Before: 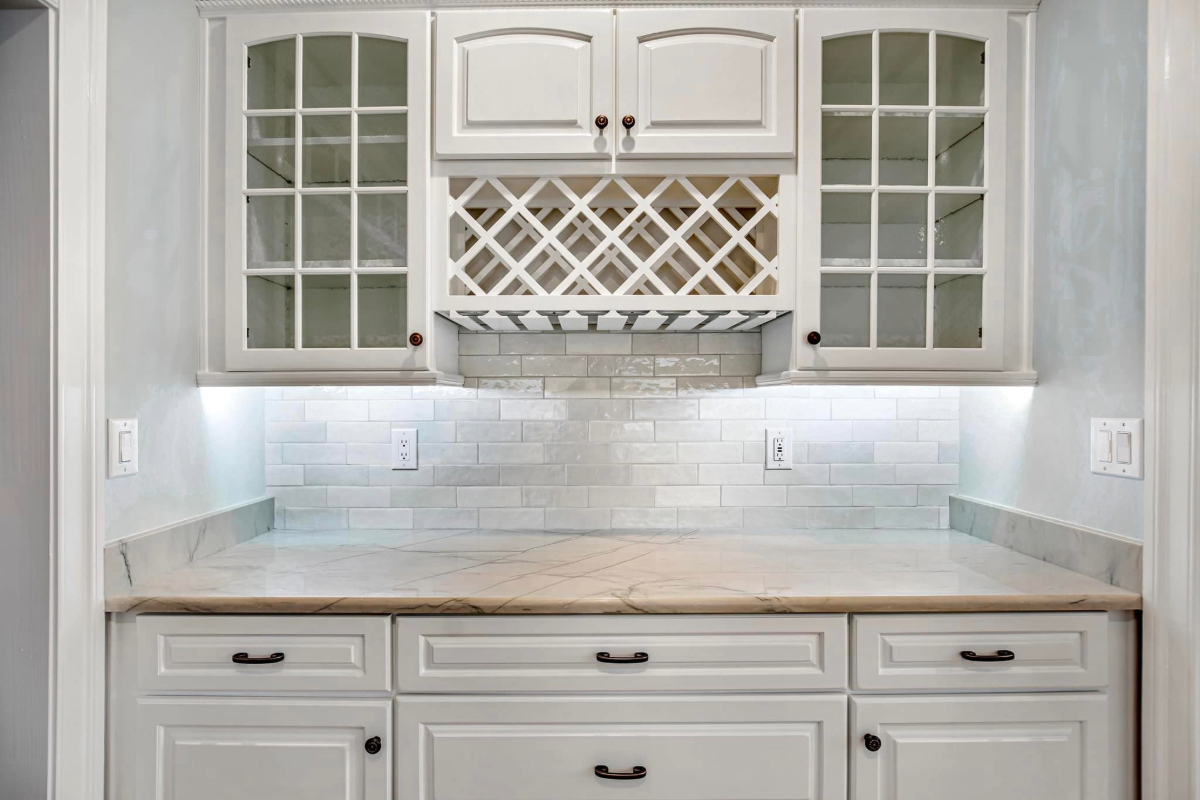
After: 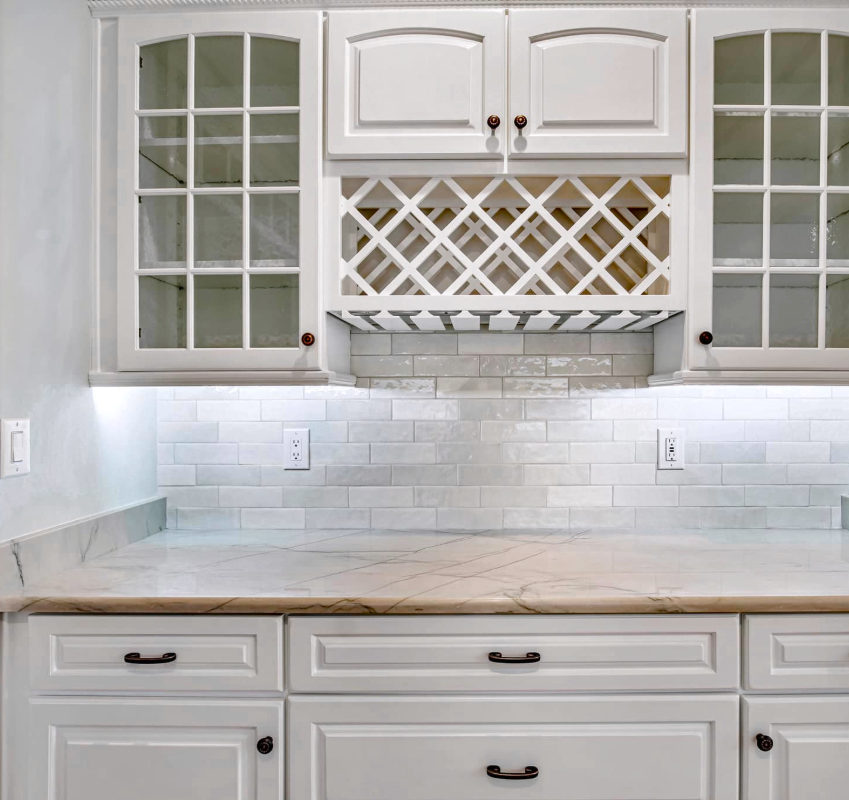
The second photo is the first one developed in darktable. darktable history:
color balance rgb: perceptual saturation grading › global saturation 20%, perceptual saturation grading › highlights -25%, perceptual saturation grading › shadows 50%, global vibrance -25%
white balance: red 1.004, blue 1.024
crop and rotate: left 9.061%, right 20.142%
